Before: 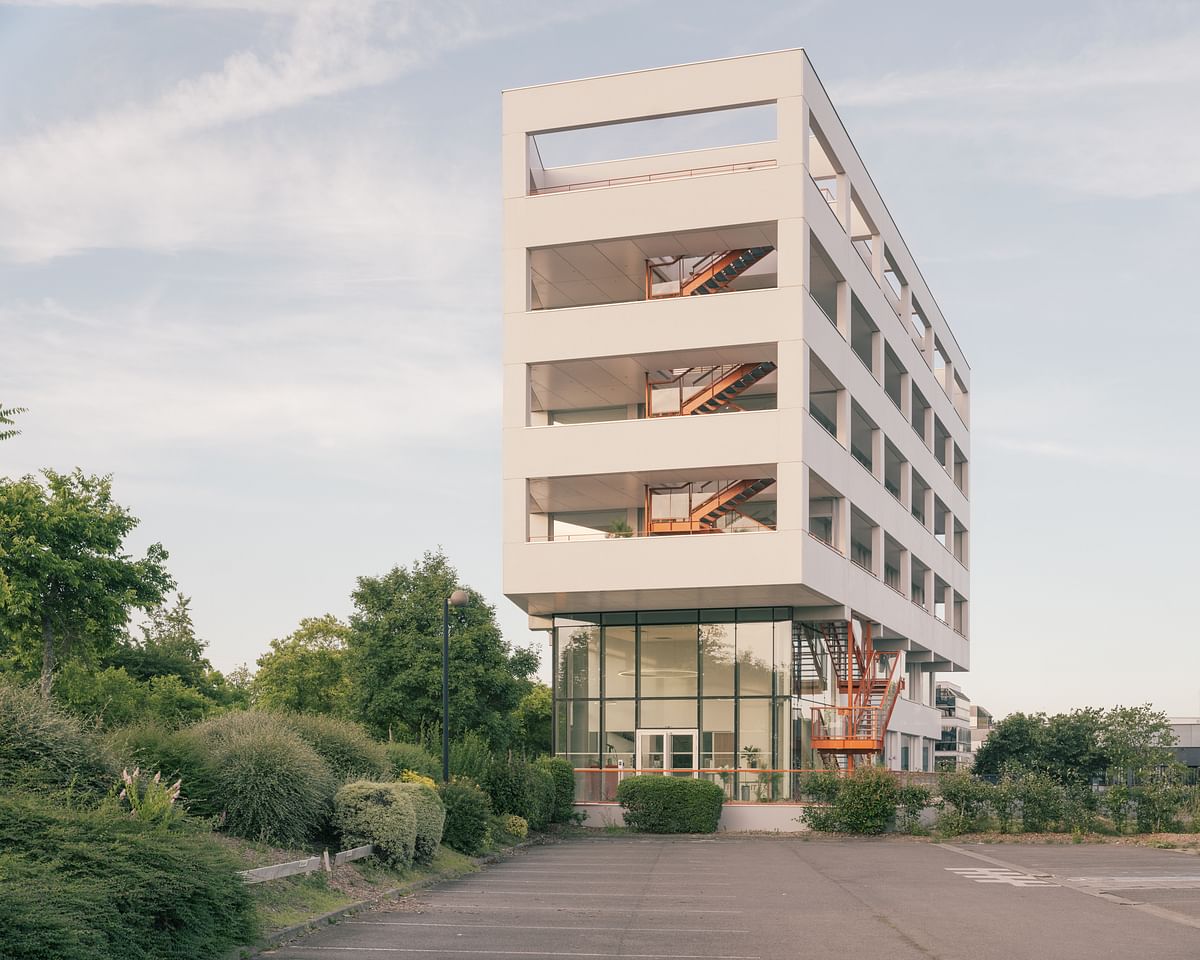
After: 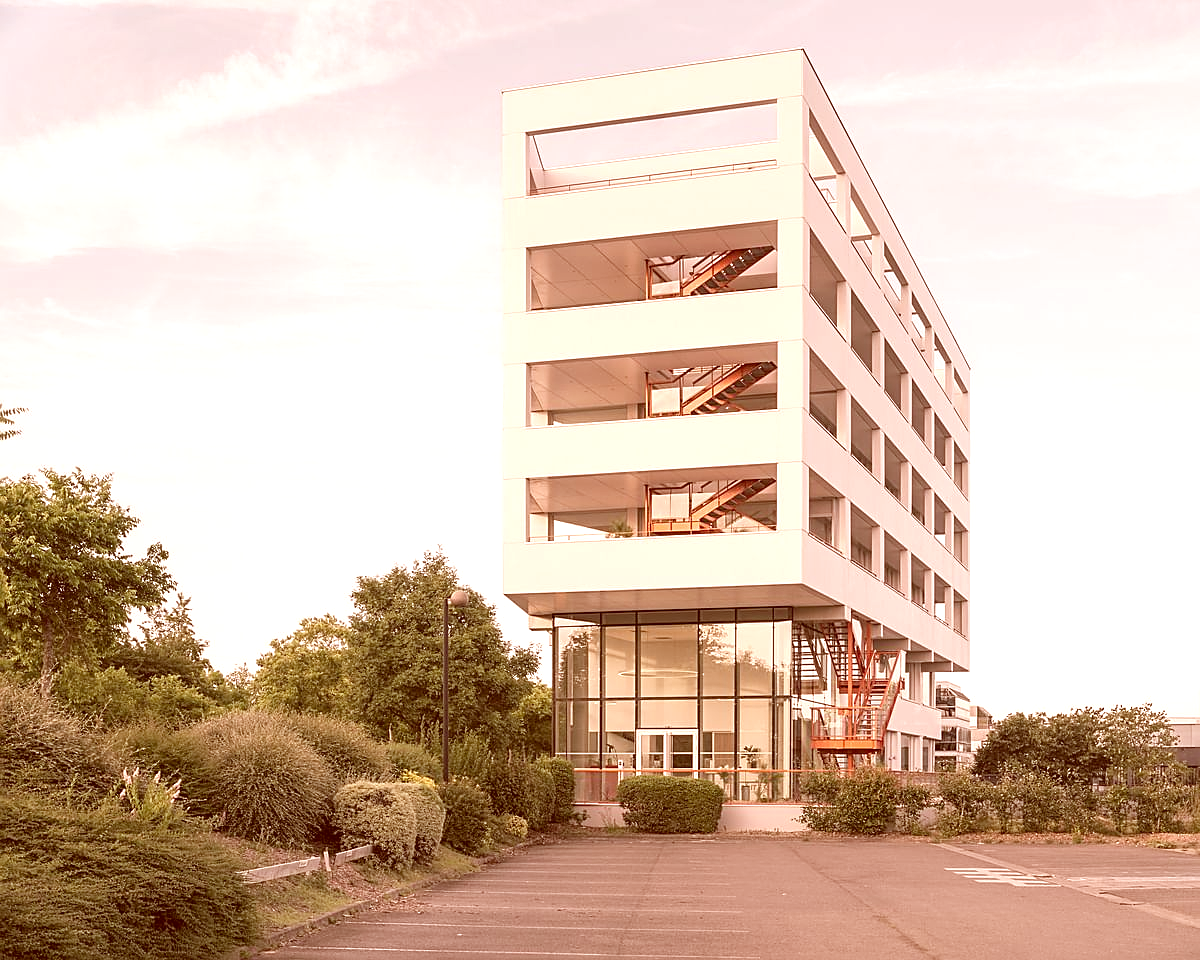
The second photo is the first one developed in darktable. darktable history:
color correction: highlights a* 9.07, highlights b* 8.71, shadows a* 39.92, shadows b* 39.62, saturation 0.791
exposure: black level correction 0, exposure 0.591 EV, compensate exposure bias true, compensate highlight preservation false
sharpen: on, module defaults
